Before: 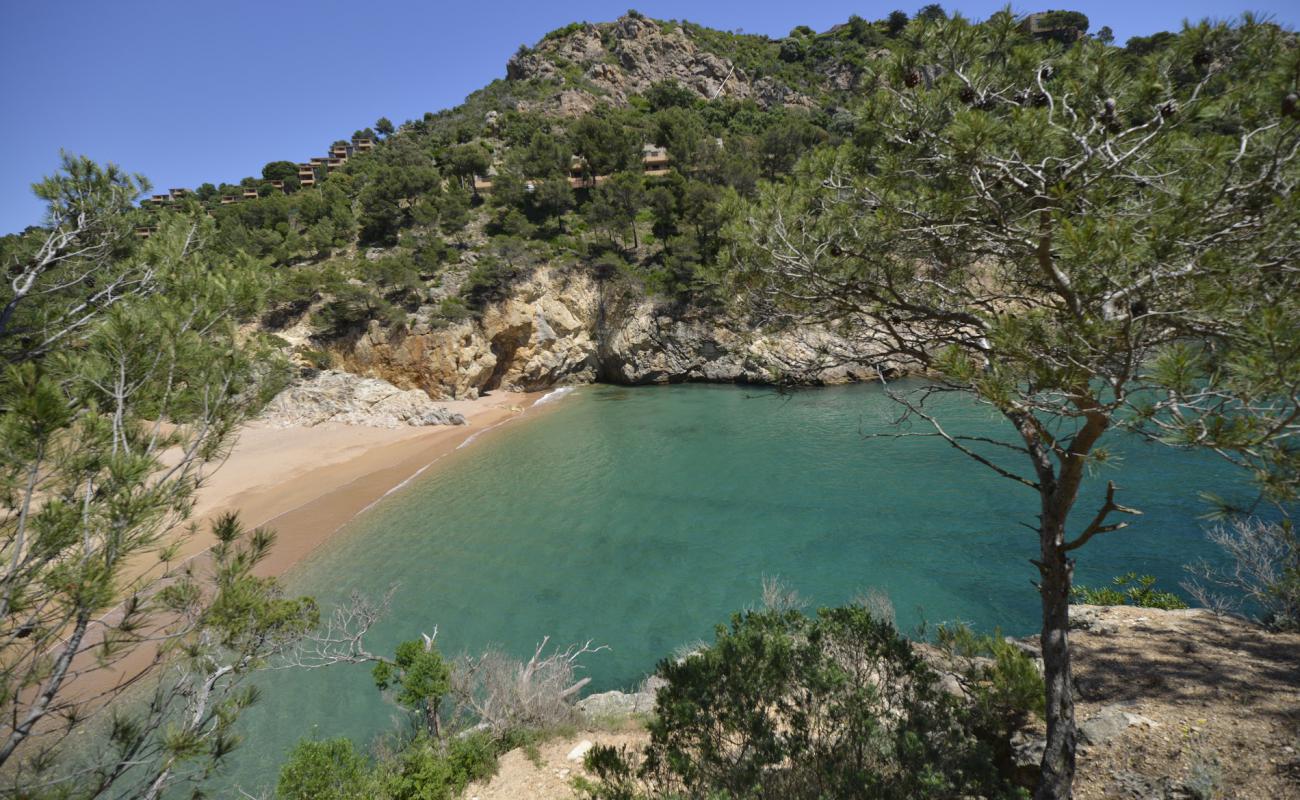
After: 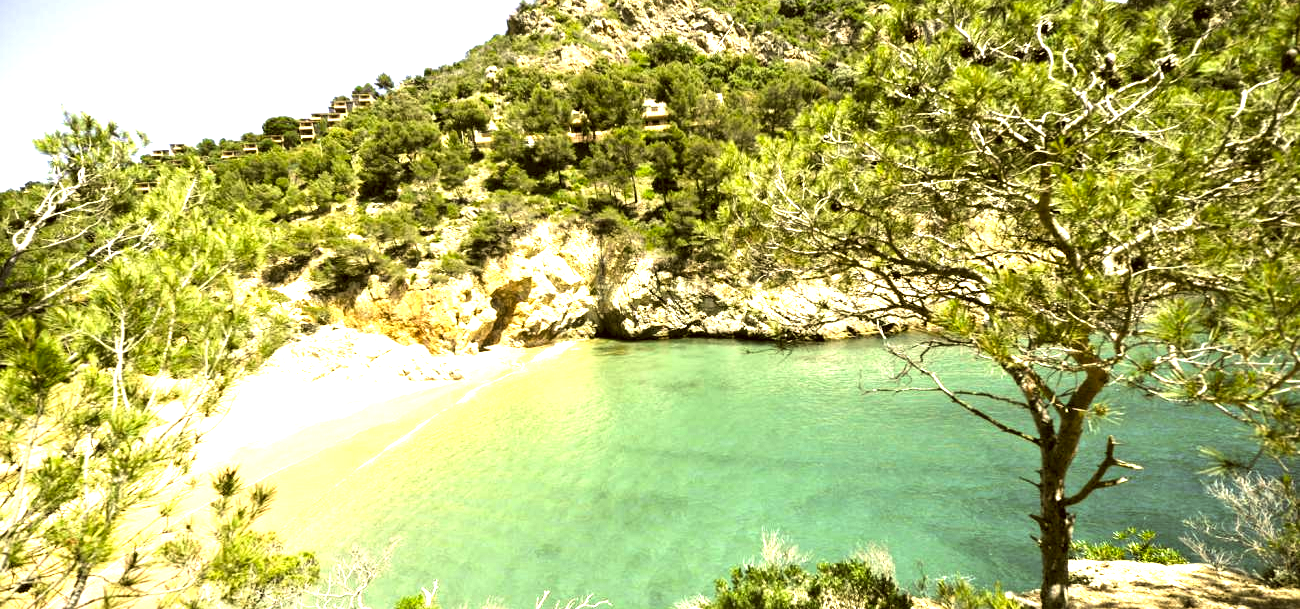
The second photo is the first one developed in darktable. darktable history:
exposure: black level correction 0, exposure 1.944 EV, compensate highlight preservation false
crop: top 5.649%, bottom 18.201%
color correction: highlights a* 0.153, highlights b* 29.3, shadows a* -0.171, shadows b* 21.73
levels: levels [0.182, 0.542, 0.902]
